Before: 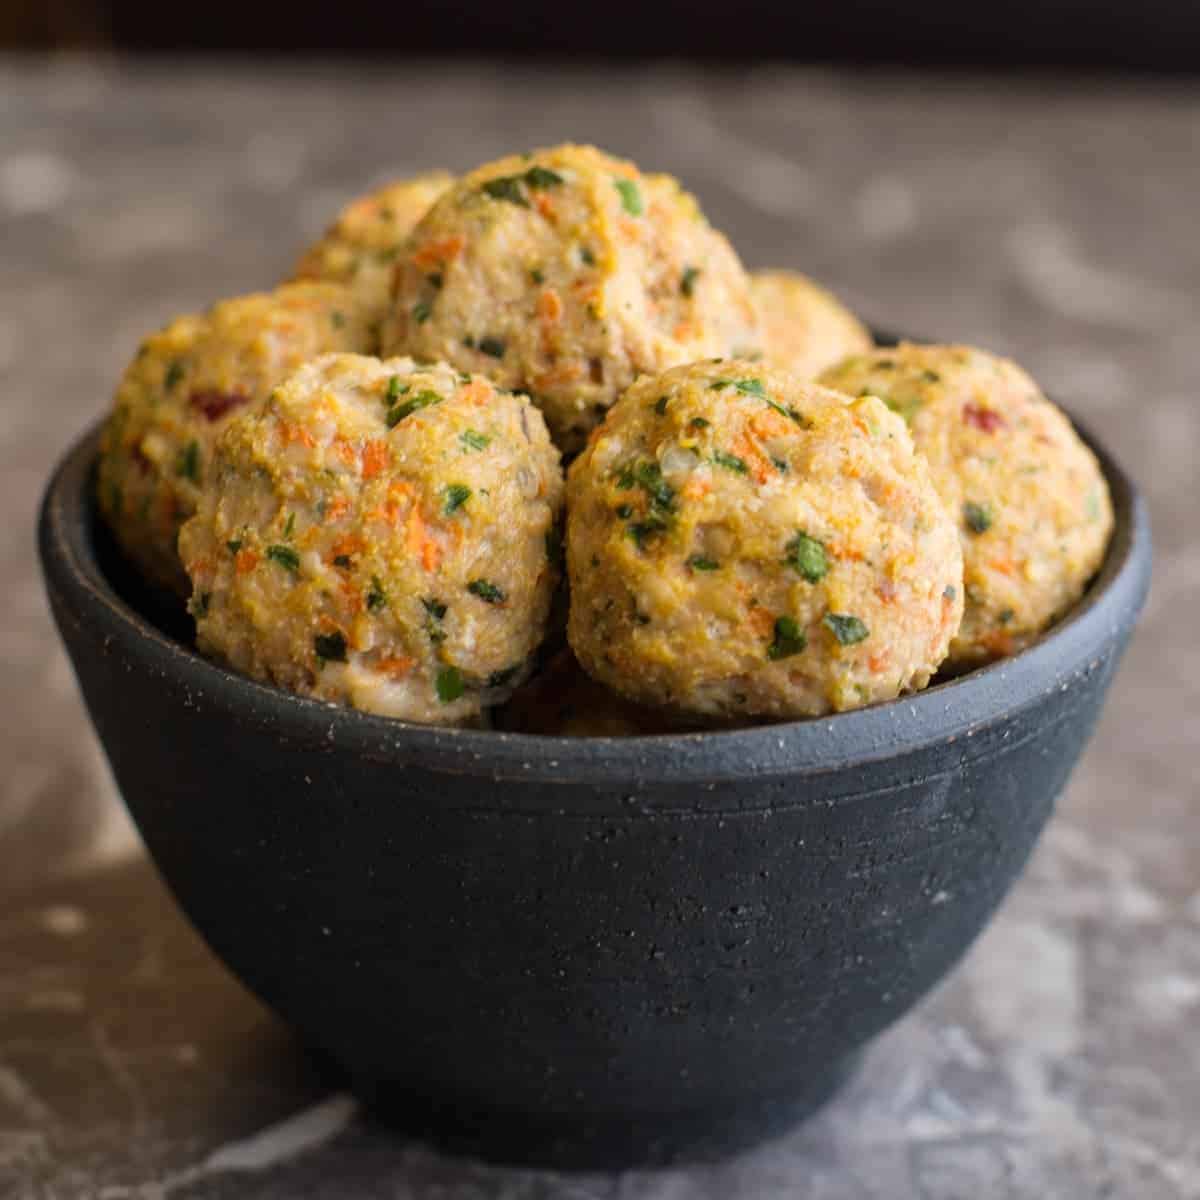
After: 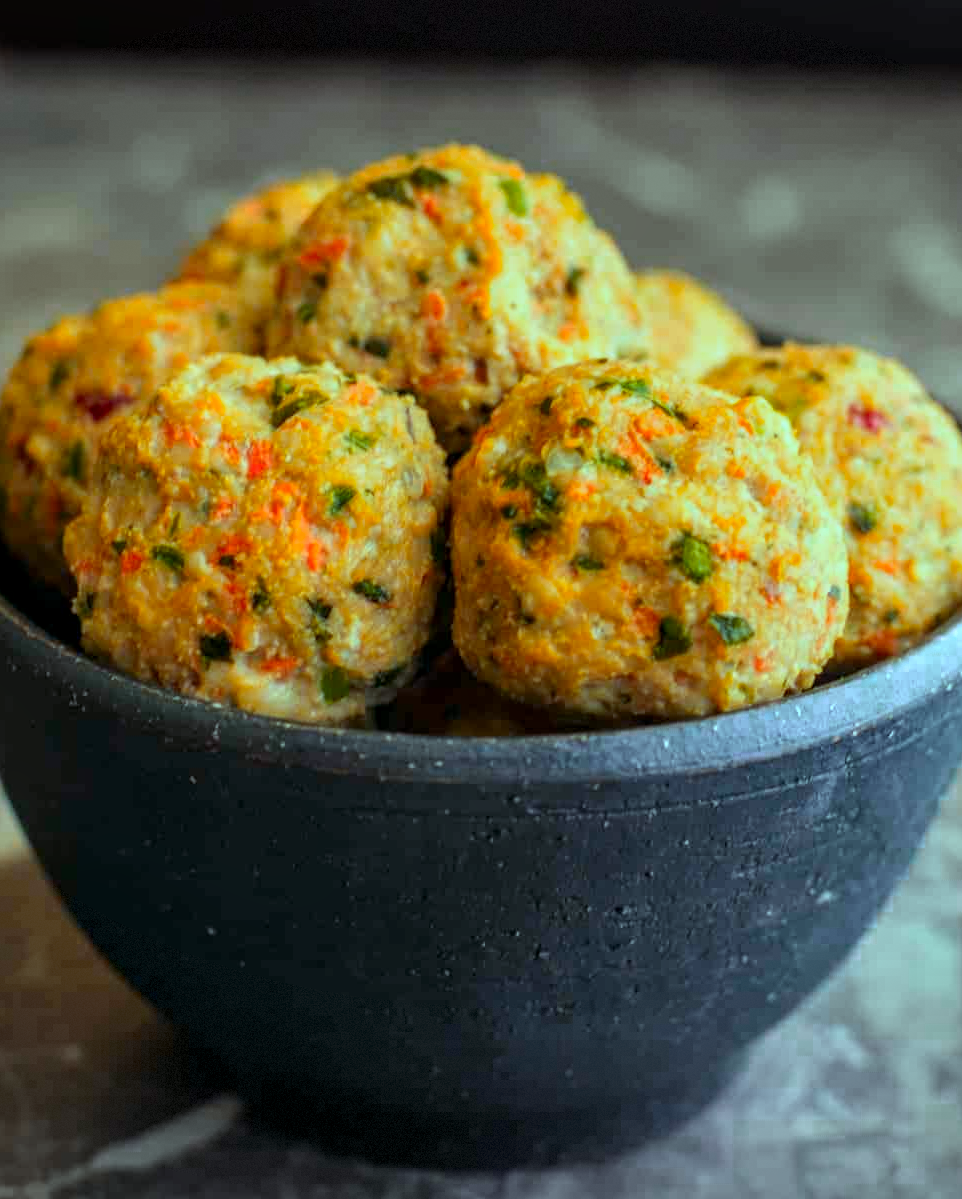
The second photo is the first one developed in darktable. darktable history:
crop and rotate: left 9.597%, right 10.195%
color balance: mode lift, gamma, gain (sRGB), lift [0.997, 0.979, 1.021, 1.011], gamma [1, 1.084, 0.916, 0.998], gain [1, 0.87, 1.13, 1.101], contrast 4.55%, contrast fulcrum 38.24%, output saturation 104.09%
color zones: curves: ch0 [(0.473, 0.374) (0.742, 0.784)]; ch1 [(0.354, 0.737) (0.742, 0.705)]; ch2 [(0.318, 0.421) (0.758, 0.532)]
local contrast: on, module defaults
vignetting: fall-off start 100%, brightness -0.406, saturation -0.3, width/height ratio 1.324, dithering 8-bit output, unbound false
